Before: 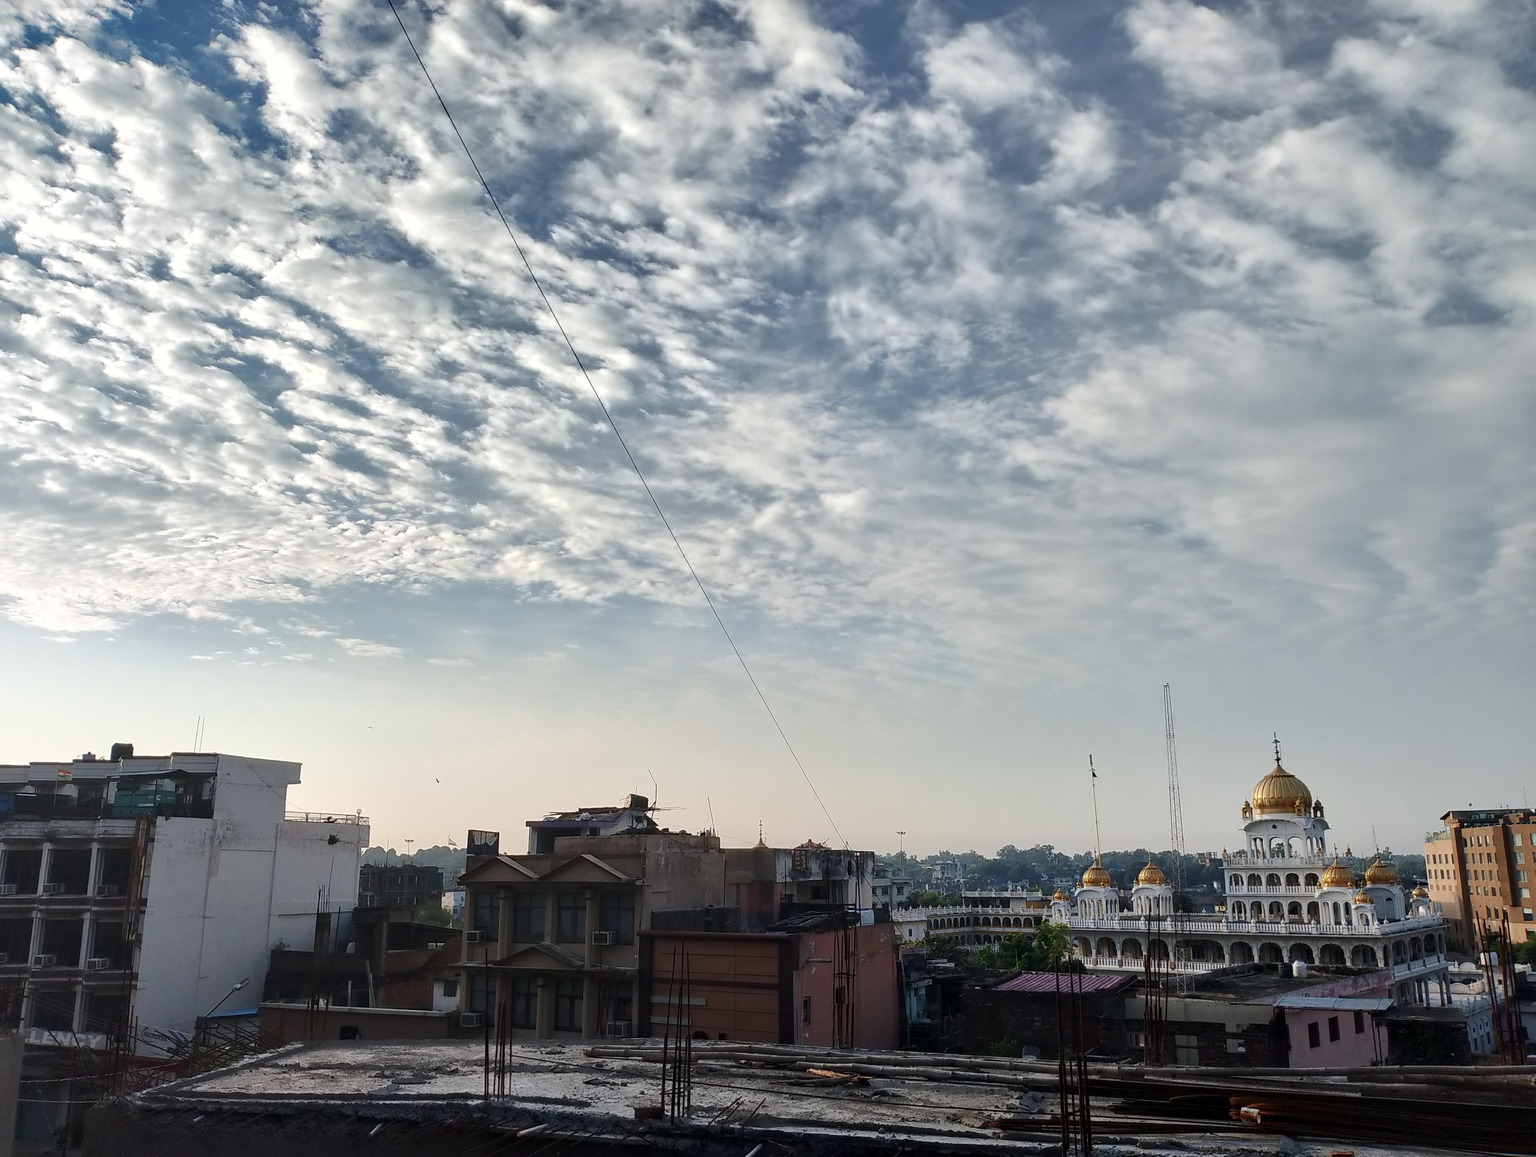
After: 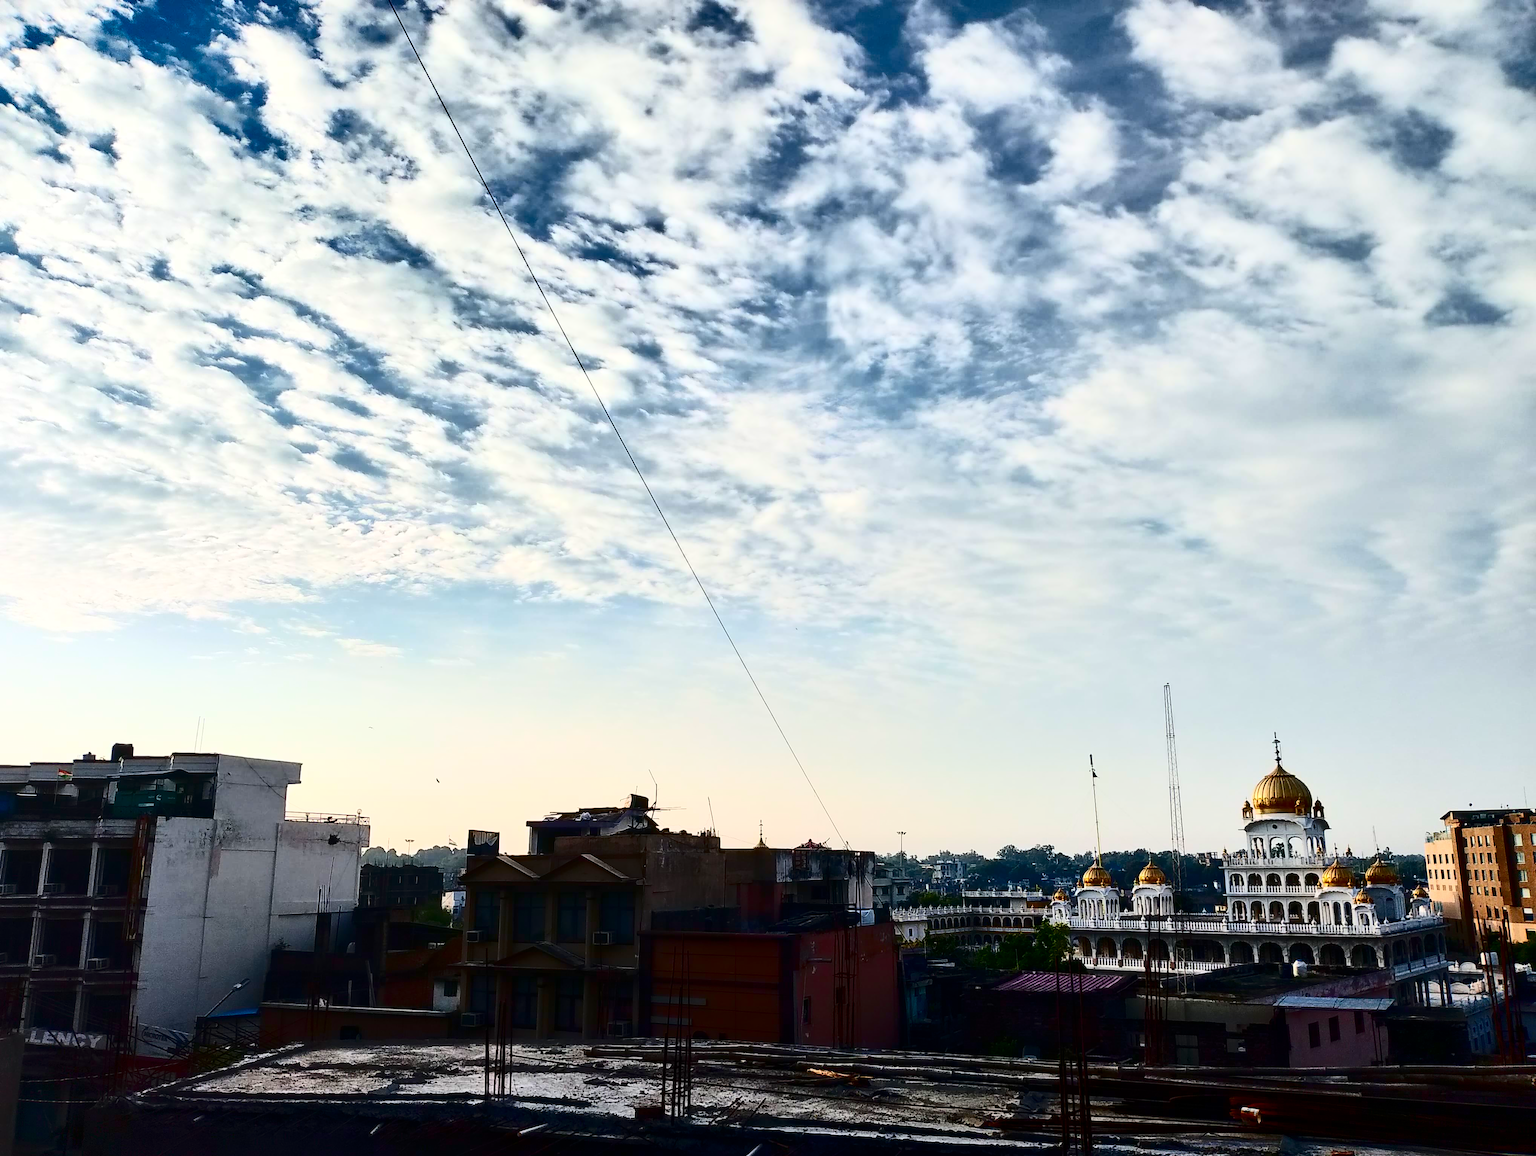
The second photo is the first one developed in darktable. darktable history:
color correction: saturation 1.8
contrast brightness saturation: contrast 0.5, saturation -0.1
